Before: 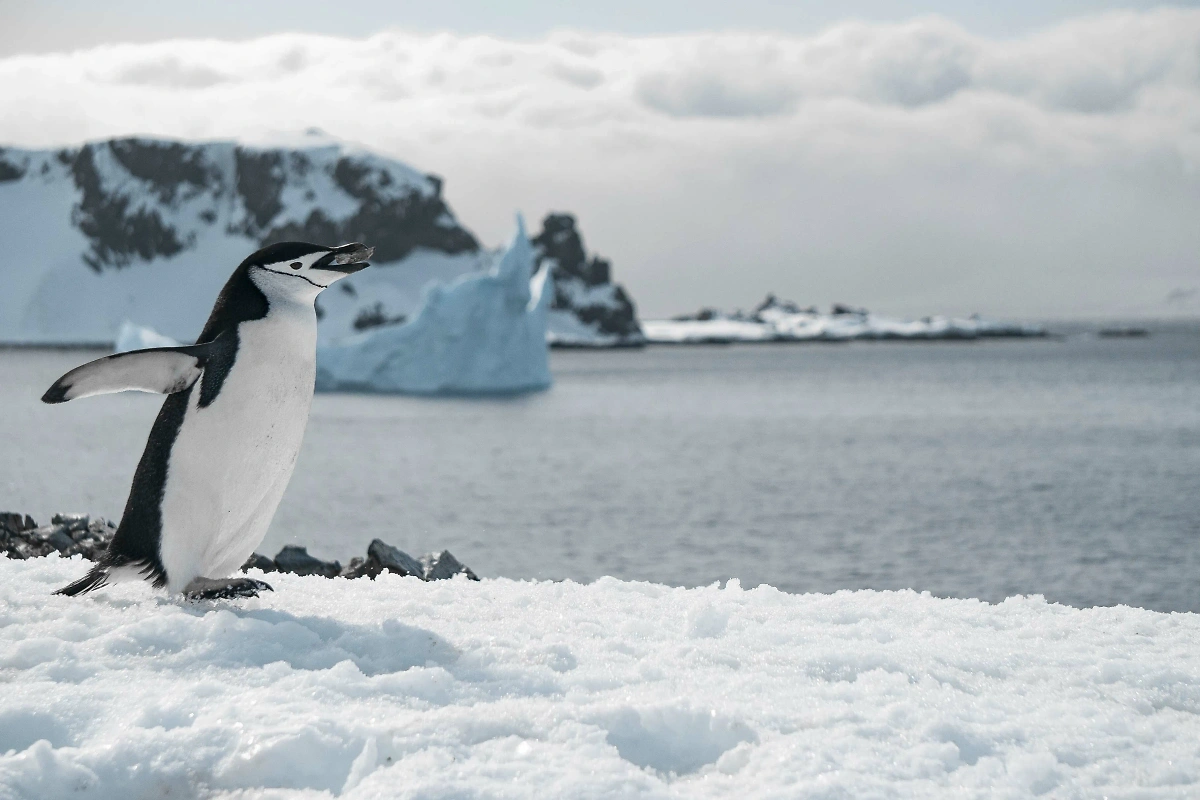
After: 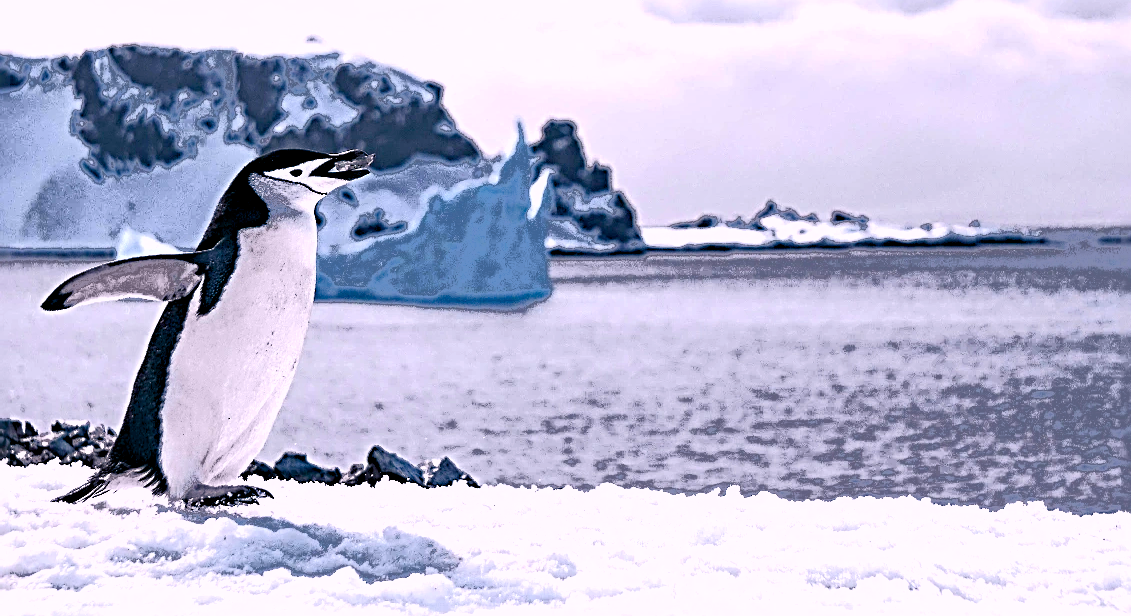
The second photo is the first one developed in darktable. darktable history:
crop and rotate: angle 0.03°, top 11.643%, right 5.651%, bottom 11.189%
exposure: black level correction 0, exposure 0.5 EV, compensate exposure bias true, compensate highlight preservation false
fill light: exposure -0.73 EV, center 0.69, width 2.2
sharpen: radius 3.69, amount 0.928
contrast equalizer: y [[0.531, 0.548, 0.559, 0.557, 0.544, 0.527], [0.5 ×6], [0.5 ×6], [0 ×6], [0 ×6]]
color balance rgb: shadows lift › chroma 3%, shadows lift › hue 240.84°, highlights gain › chroma 3%, highlights gain › hue 73.2°, global offset › luminance -0.5%, perceptual saturation grading › global saturation 20%, perceptual saturation grading › highlights -25%, perceptual saturation grading › shadows 50%, global vibrance 25.26%
white balance: red 1.042, blue 1.17
